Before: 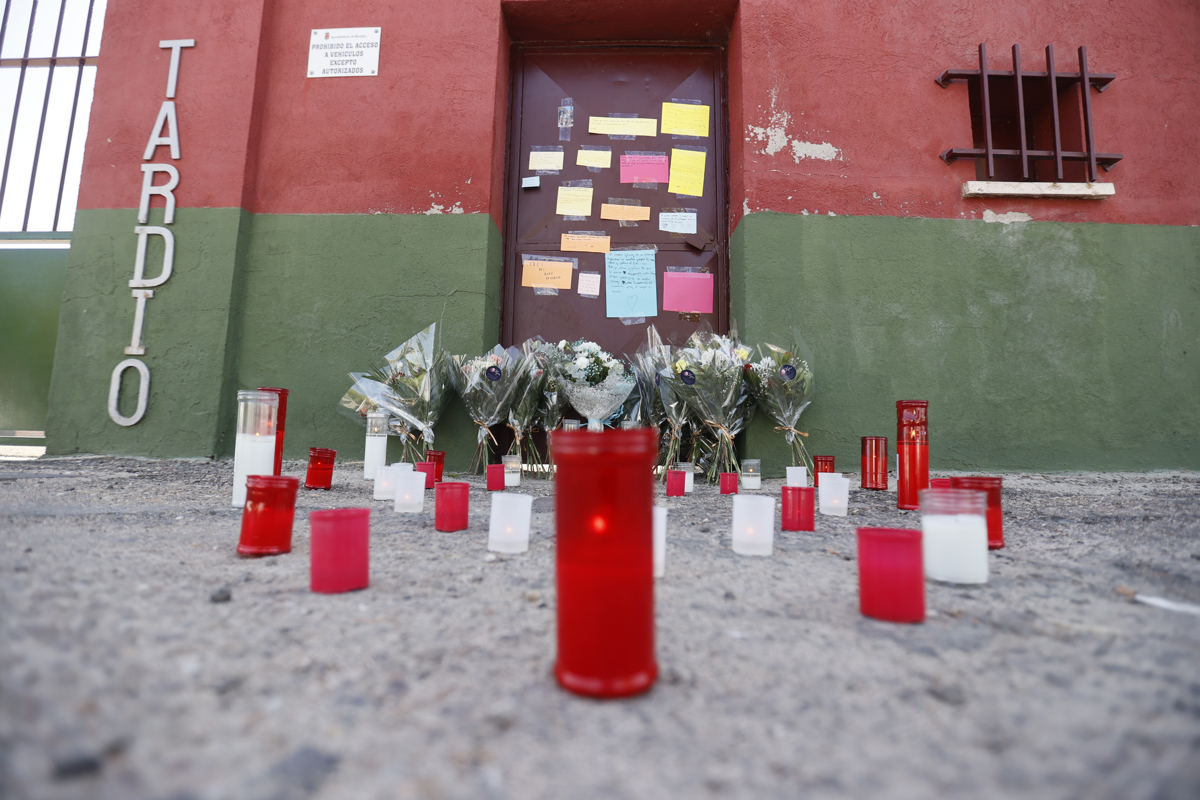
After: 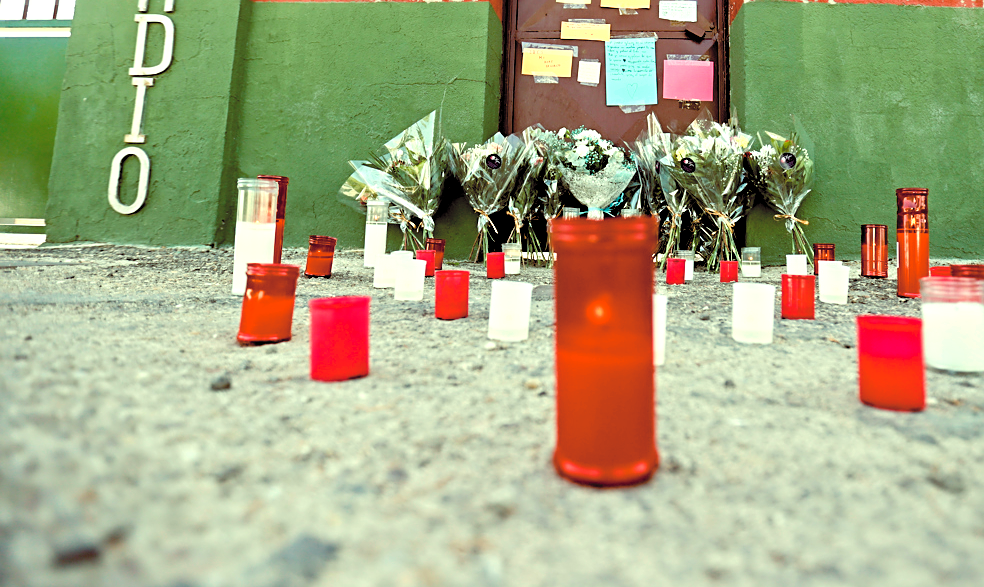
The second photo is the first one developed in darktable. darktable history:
contrast brightness saturation: brightness 0.28
white balance: red 1.08, blue 0.791
contrast equalizer: y [[0.5, 0.5, 0.544, 0.569, 0.5, 0.5], [0.5 ×6], [0.5 ×6], [0 ×6], [0 ×6]]
base curve: curves: ch0 [(0, 0) (0.989, 0.992)], preserve colors none
sharpen: on, module defaults
color balance rgb: shadows lift › luminance -7.7%, shadows lift › chroma 2.13%, shadows lift › hue 200.79°, power › luminance -7.77%, power › chroma 2.27%, power › hue 220.69°, highlights gain › luminance 15.15%, highlights gain › chroma 4%, highlights gain › hue 209.35°, global offset › luminance -0.21%, global offset › chroma 0.27%, perceptual saturation grading › global saturation 24.42%, perceptual saturation grading › highlights -24.42%, perceptual saturation grading › mid-tones 24.42%, perceptual saturation grading › shadows 40%, perceptual brilliance grading › global brilliance -5%, perceptual brilliance grading › highlights 24.42%, perceptual brilliance grading › mid-tones 7%, perceptual brilliance grading › shadows -5%
exposure: black level correction 0.009, exposure -0.159 EV, compensate highlight preservation false
crop: top 26.531%, right 17.959%
